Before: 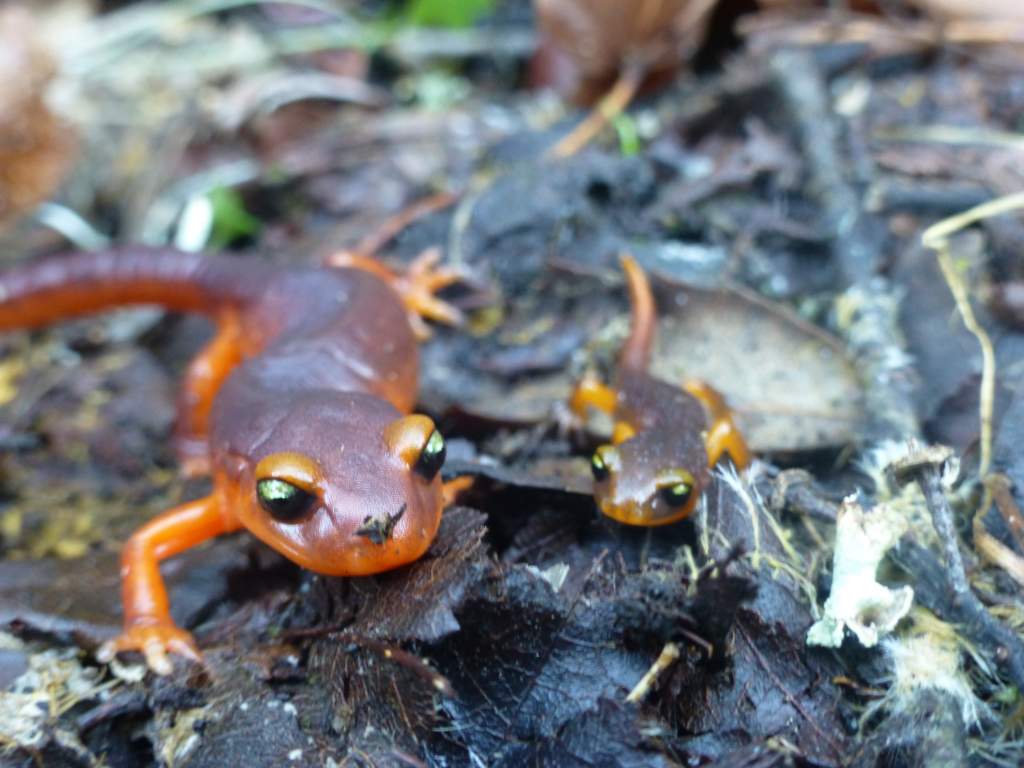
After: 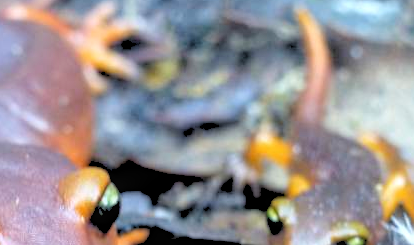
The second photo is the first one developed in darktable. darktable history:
local contrast: on, module defaults
rgb levels: levels [[0.027, 0.429, 0.996], [0, 0.5, 1], [0, 0.5, 1]]
crop: left 31.751%, top 32.172%, right 27.8%, bottom 35.83%
